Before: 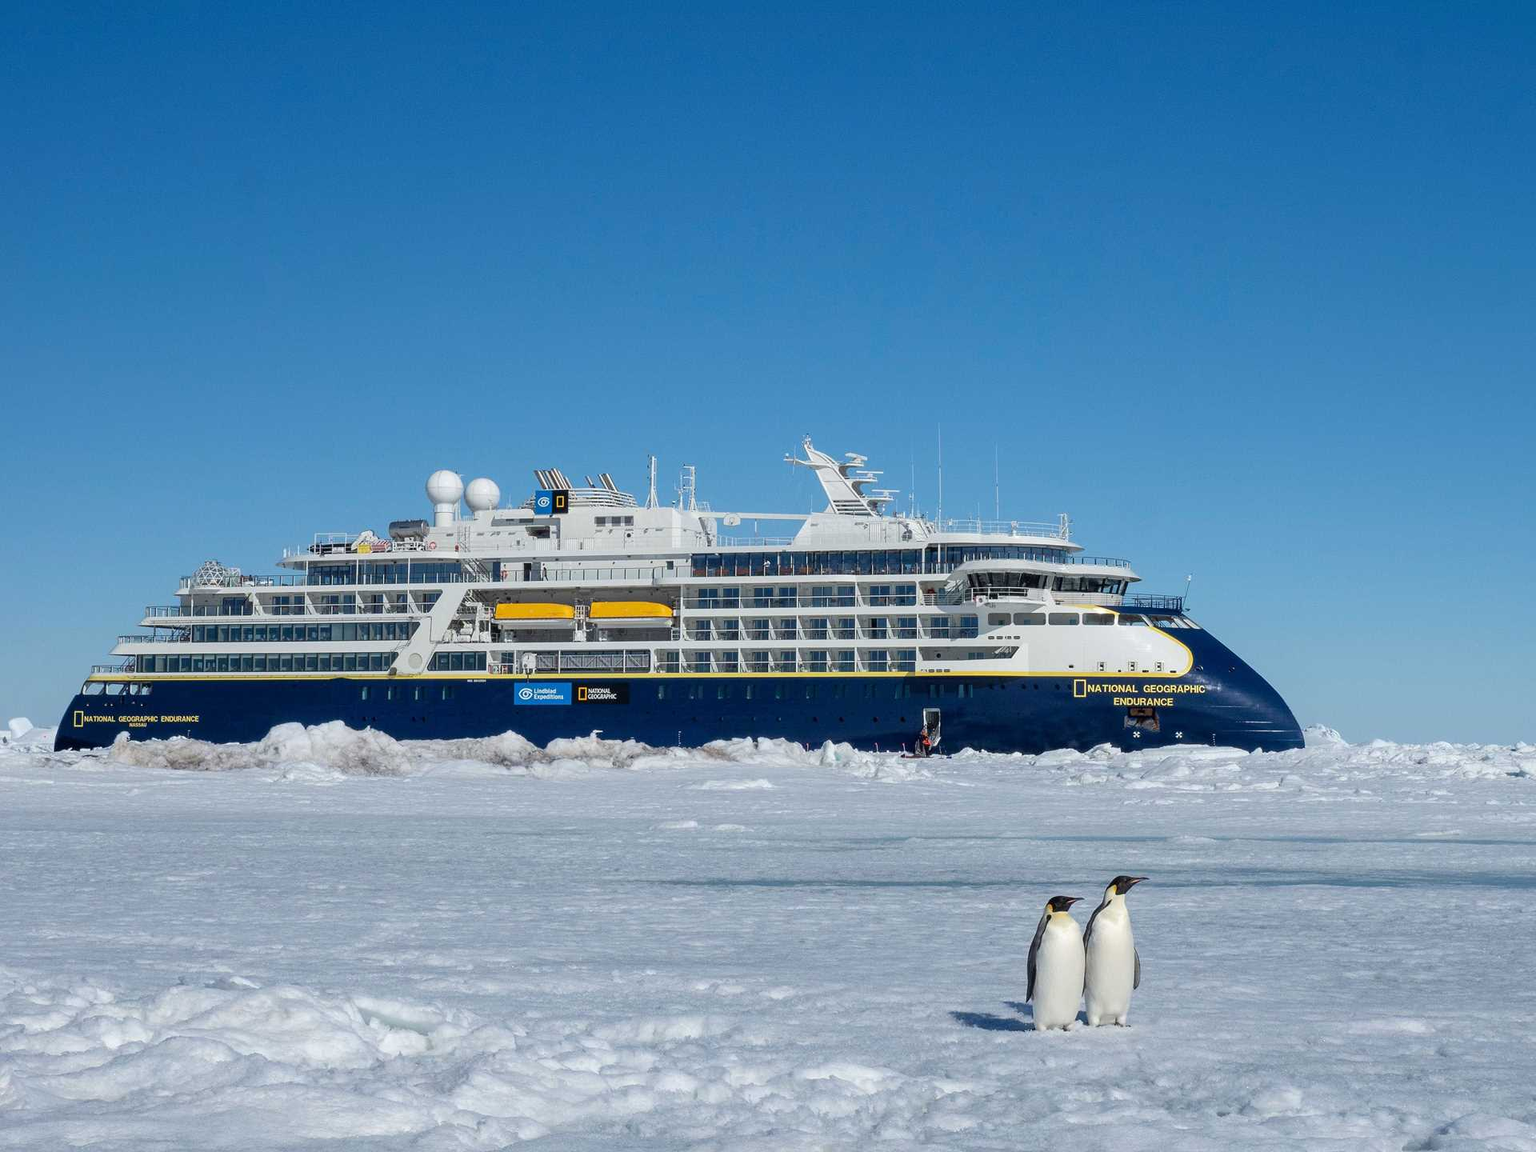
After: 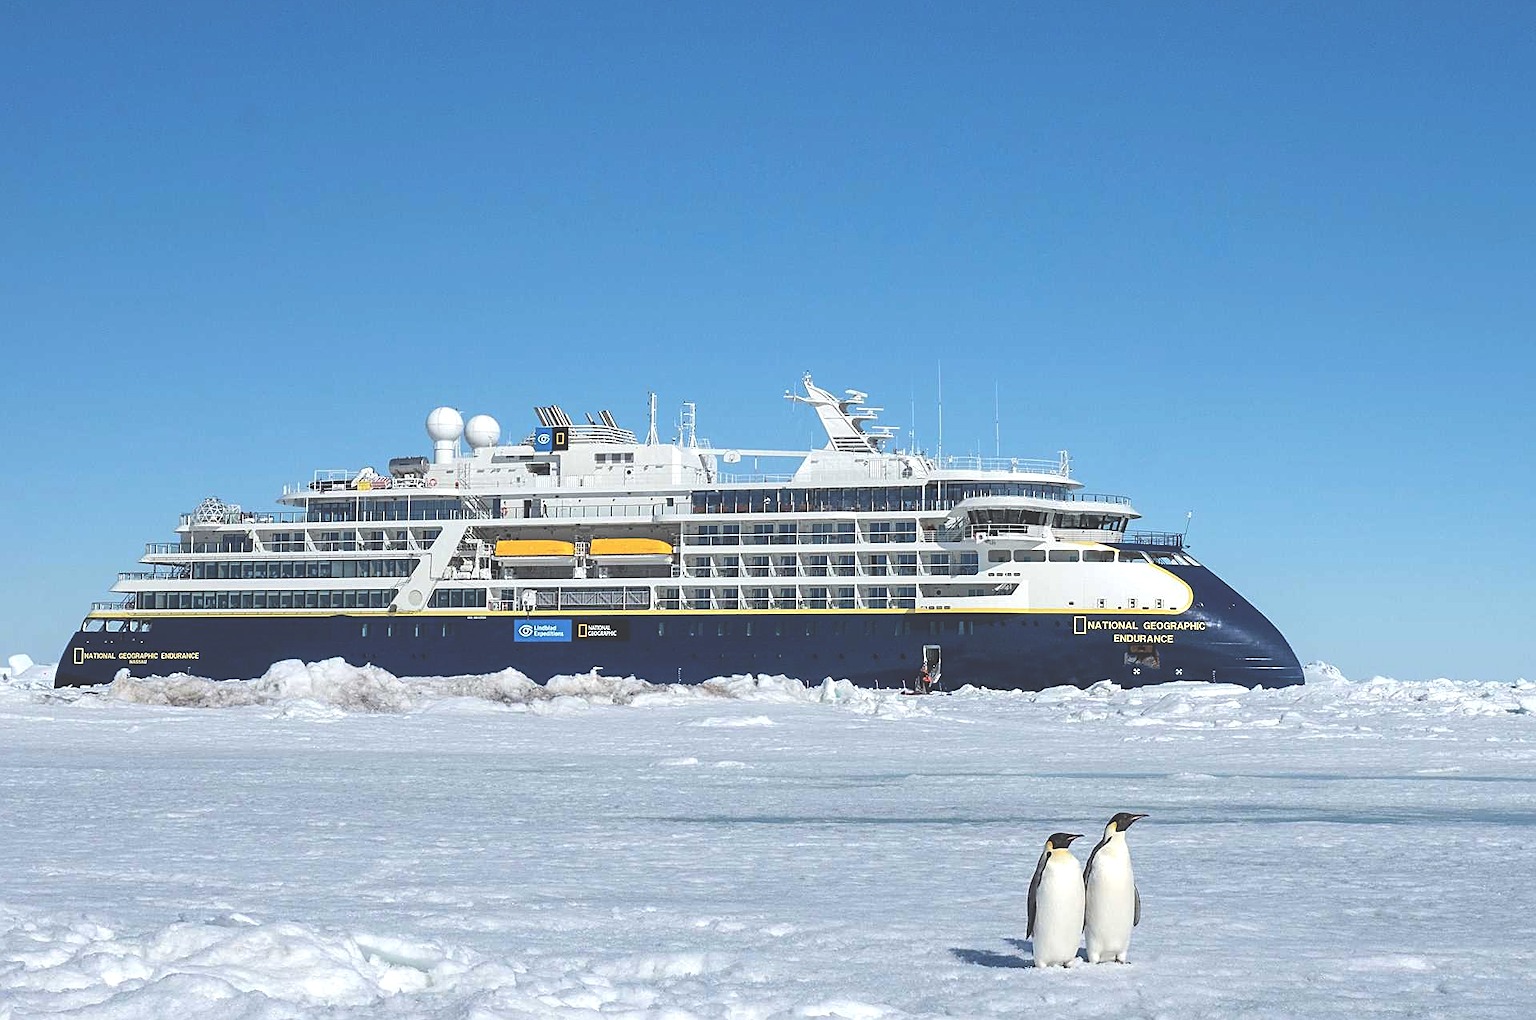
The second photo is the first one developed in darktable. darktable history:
tone equalizer: -8 EV -0.429 EV, -7 EV -0.387 EV, -6 EV -0.329 EV, -5 EV -0.217 EV, -3 EV 0.226 EV, -2 EV 0.304 EV, -1 EV 0.383 EV, +0 EV 0.447 EV, edges refinement/feathering 500, mask exposure compensation -1.57 EV, preserve details no
exposure: black level correction -0.042, exposure 0.061 EV, compensate highlight preservation false
crop and rotate: top 5.516%, bottom 5.832%
contrast equalizer: octaves 7, y [[0.518, 0.517, 0.501, 0.5, 0.5, 0.5], [0.5 ×6], [0.5 ×6], [0 ×6], [0 ×6]], mix -0.296
sharpen: on, module defaults
